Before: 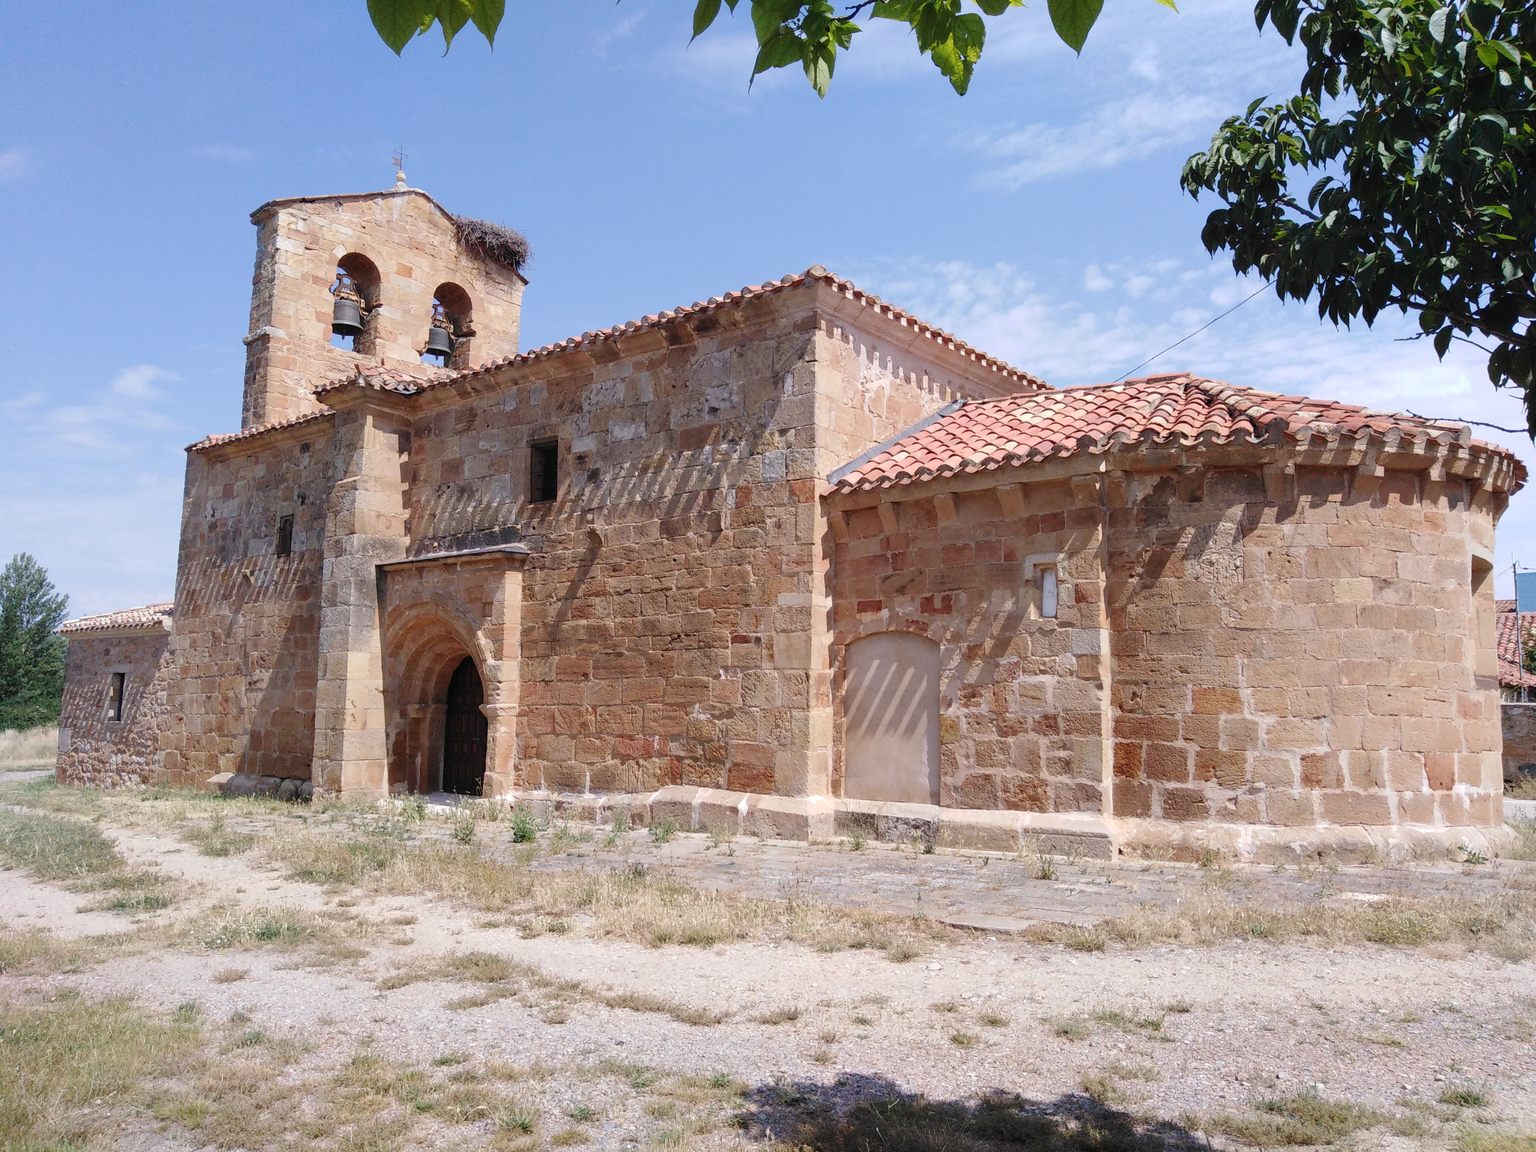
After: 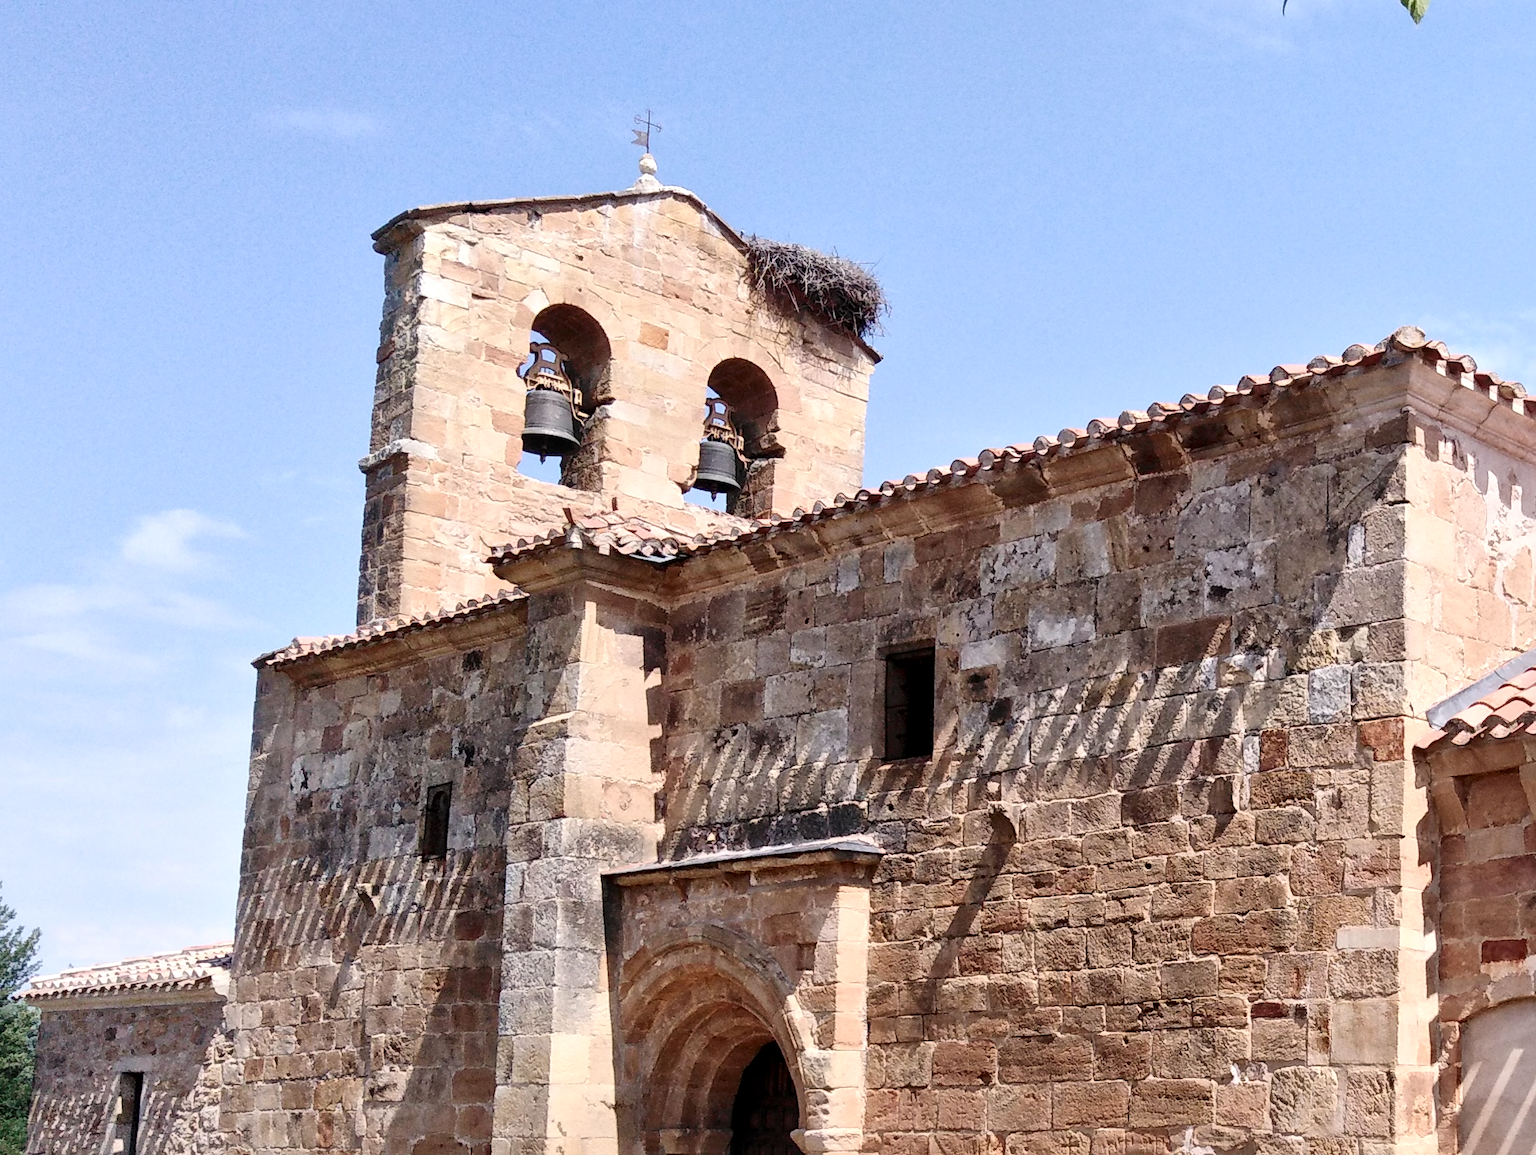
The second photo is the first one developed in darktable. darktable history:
white balance: red 1.009, blue 0.985
local contrast: mode bilateral grid, contrast 25, coarseness 60, detail 151%, midtone range 0.2
crop and rotate: left 3.047%, top 7.509%, right 42.236%, bottom 37.598%
contrast brightness saturation: contrast 0.24, brightness 0.09
